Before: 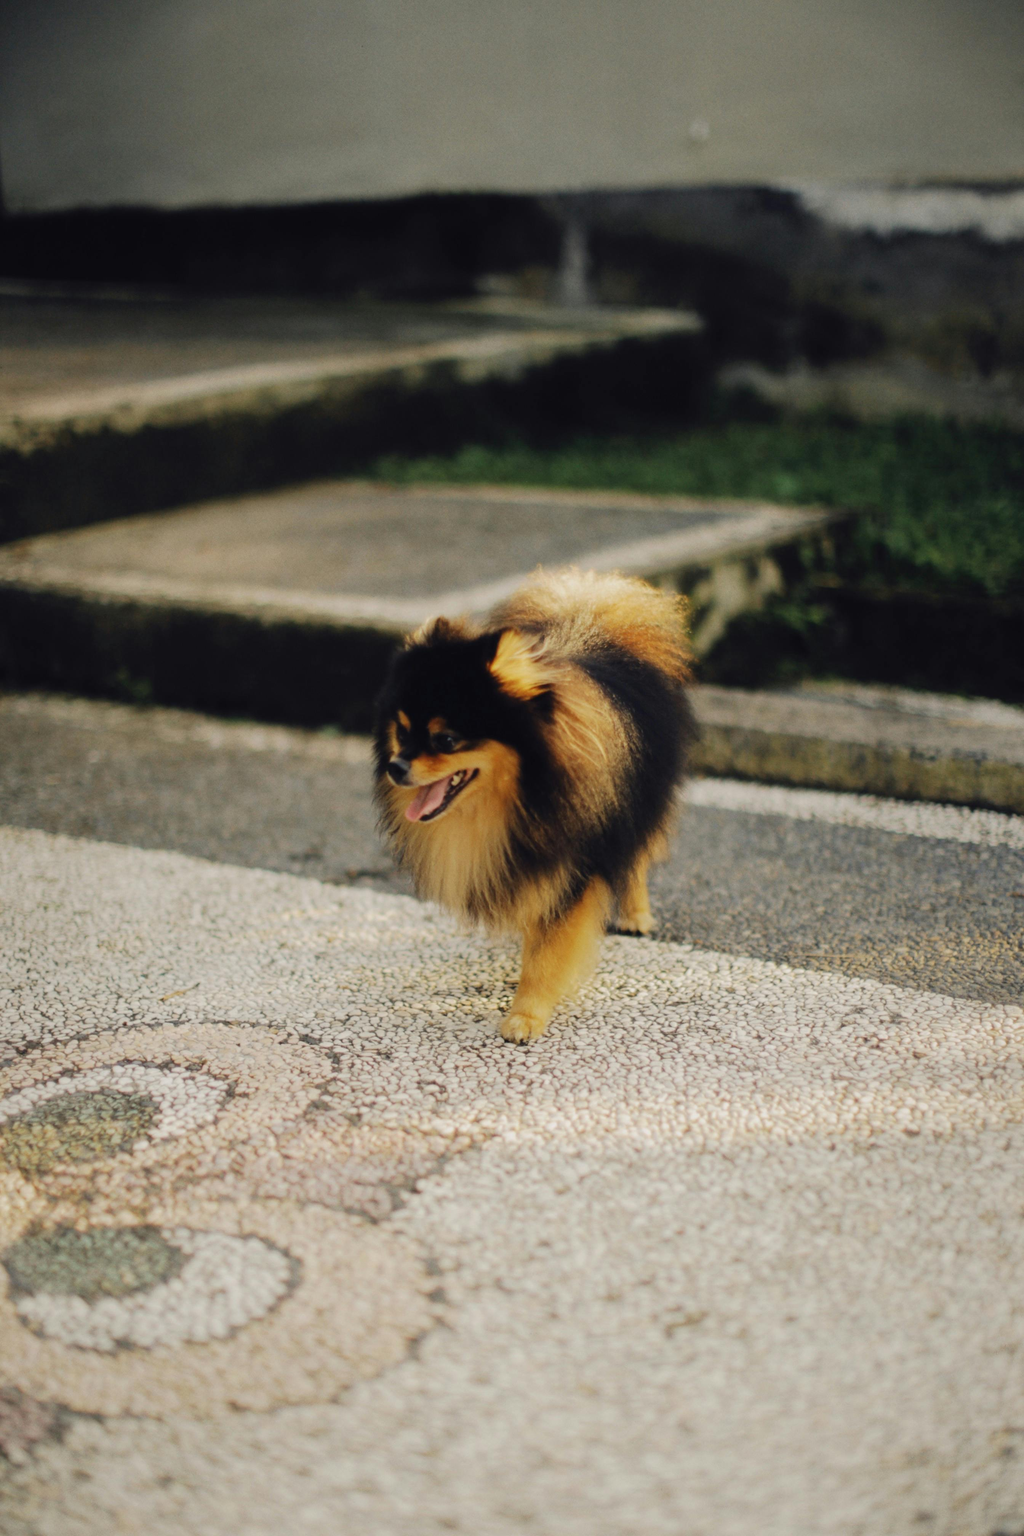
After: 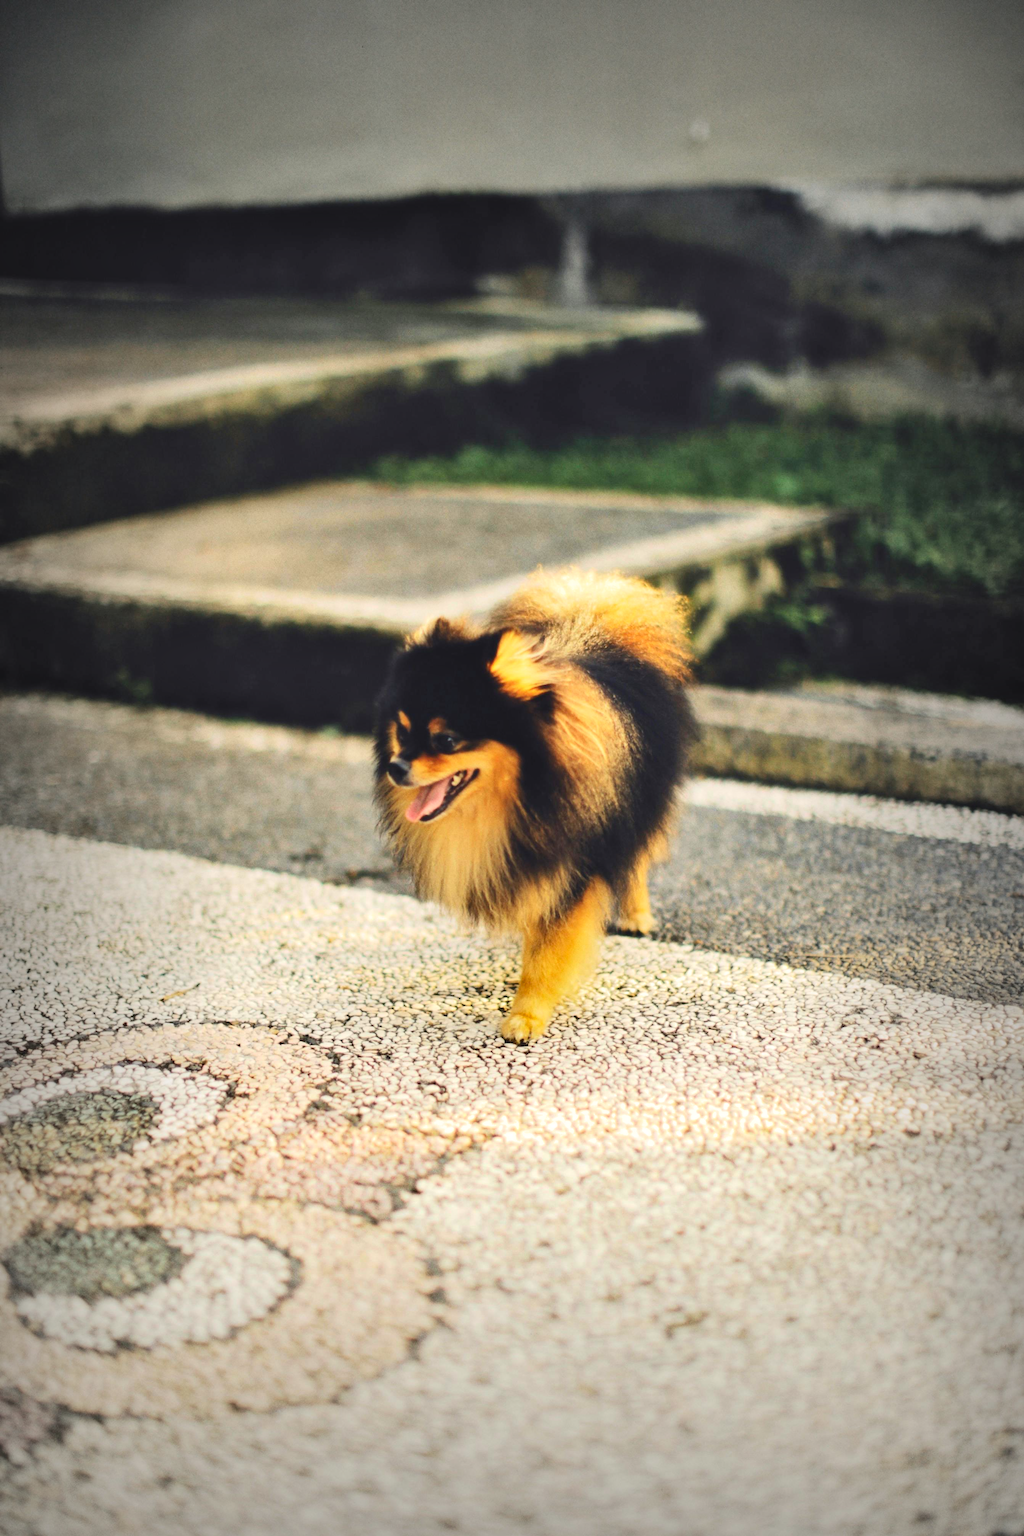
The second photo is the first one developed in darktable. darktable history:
shadows and highlights: low approximation 0.01, soften with gaussian
exposure: black level correction -0.002, exposure 0.538 EV, compensate highlight preservation false
vignetting: fall-off start 53.32%, automatic ratio true, width/height ratio 1.316, shape 0.213, unbound false
contrast brightness saturation: contrast 0.204, brightness 0.161, saturation 0.216
